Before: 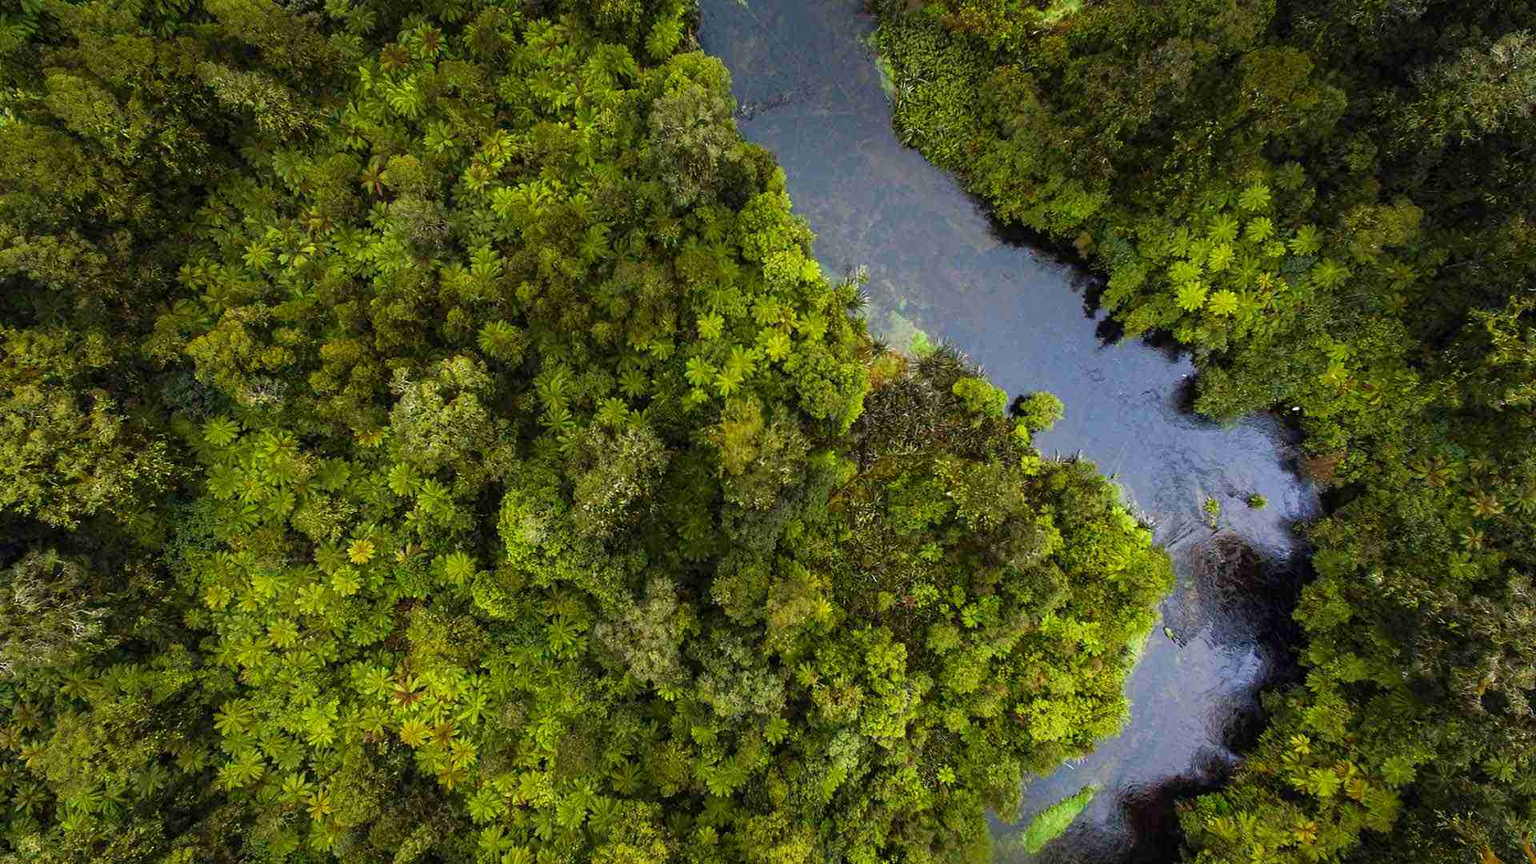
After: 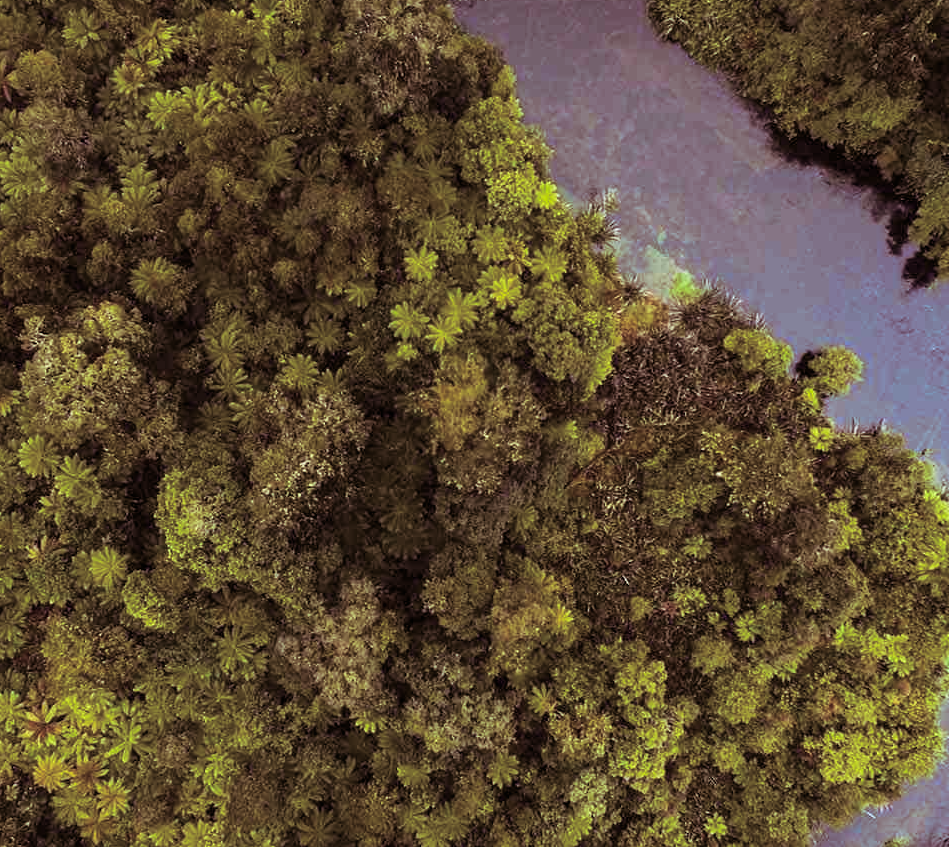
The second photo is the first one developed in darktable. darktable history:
split-toning: shadows › saturation 0.41, highlights › saturation 0, compress 33.55%
crop and rotate: angle 0.02°, left 24.353%, top 13.219%, right 26.156%, bottom 8.224%
